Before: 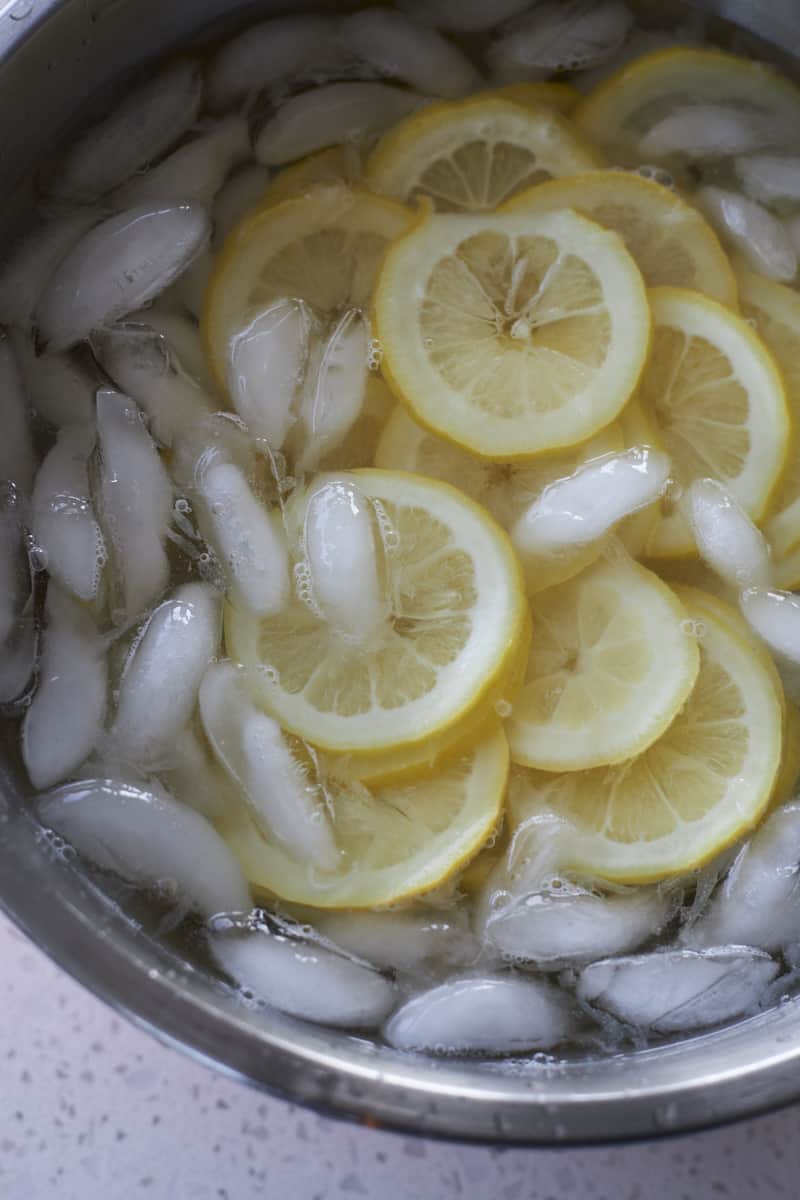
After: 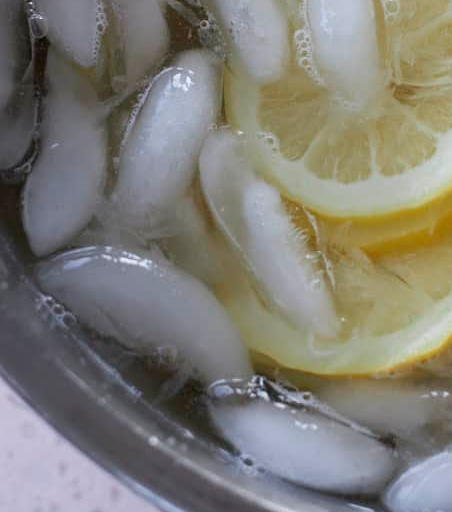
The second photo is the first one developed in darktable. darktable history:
crop: top 44.425%, right 43.491%, bottom 12.904%
